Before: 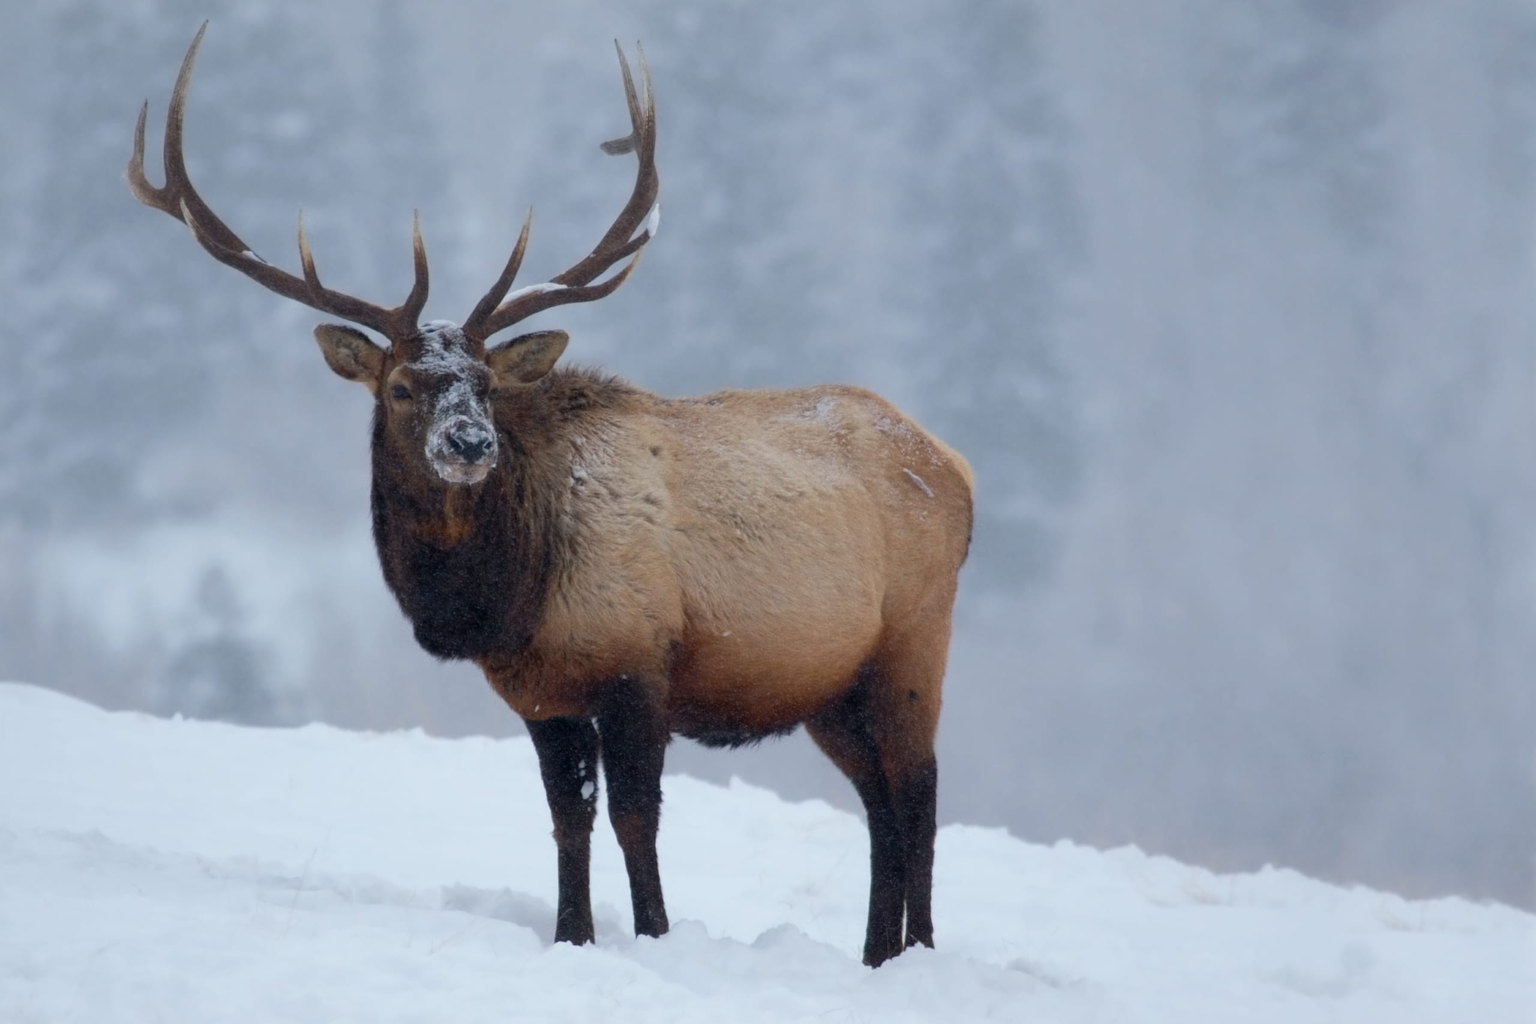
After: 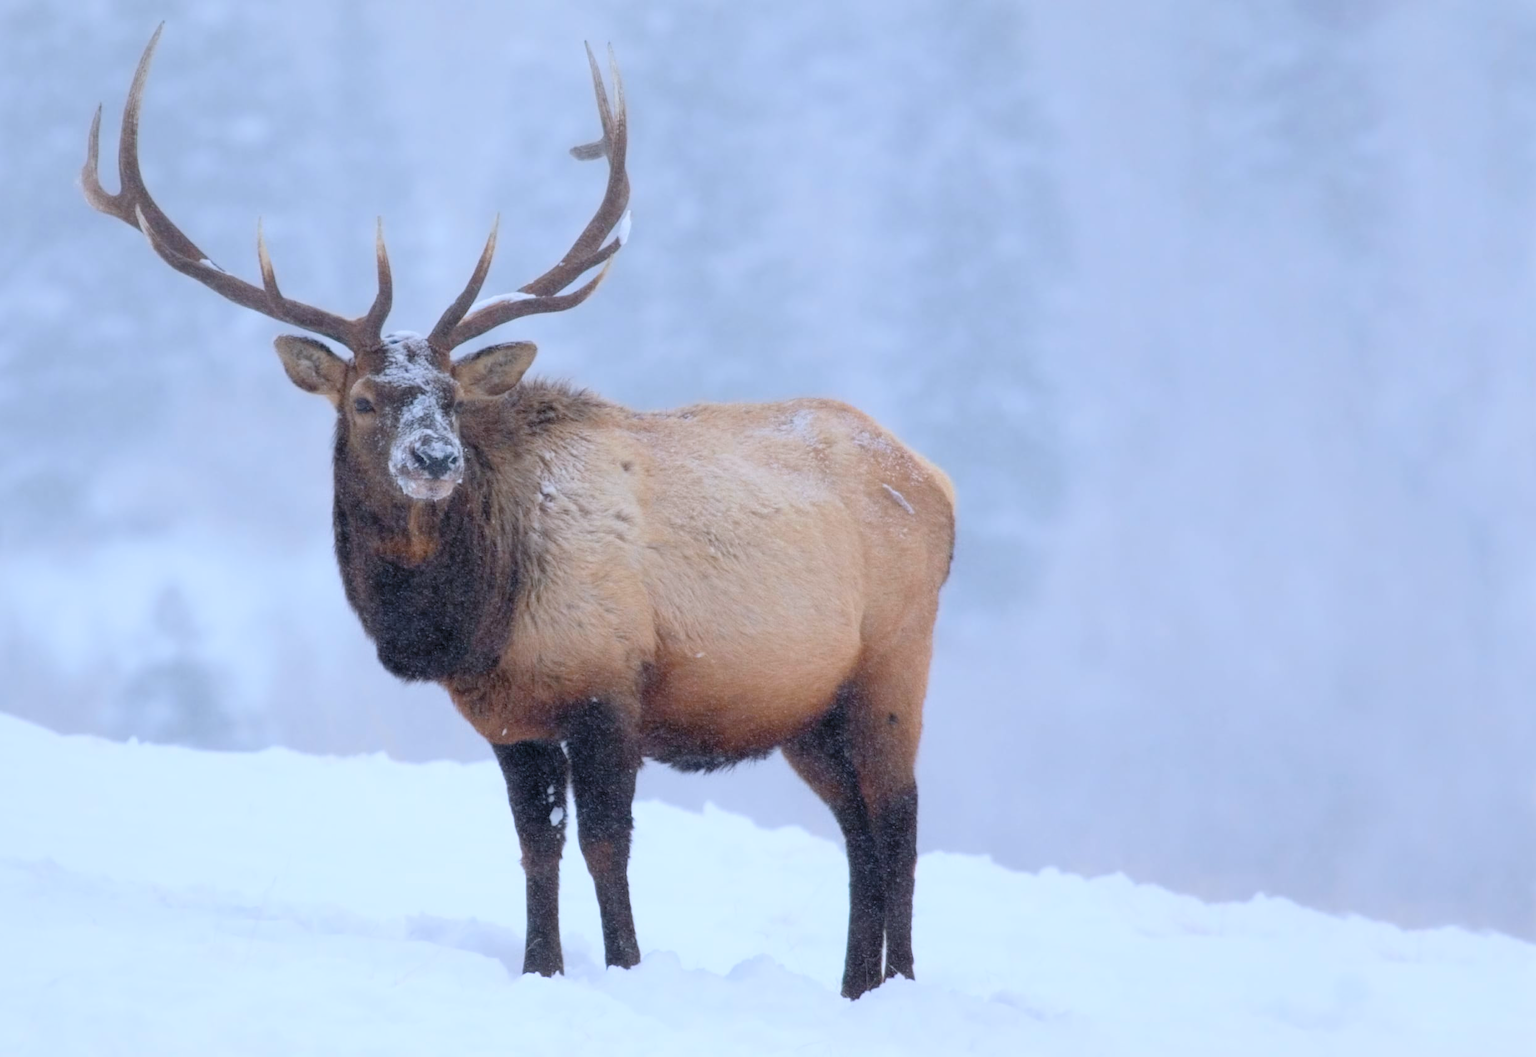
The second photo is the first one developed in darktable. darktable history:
crop and rotate: left 3.238%
exposure: black level correction 0.001, compensate highlight preservation false
color calibration: illuminant as shot in camera, x 0.358, y 0.373, temperature 4628.91 K
contrast brightness saturation: contrast 0.1, brightness 0.3, saturation 0.14
white balance: red 0.988, blue 1.017
